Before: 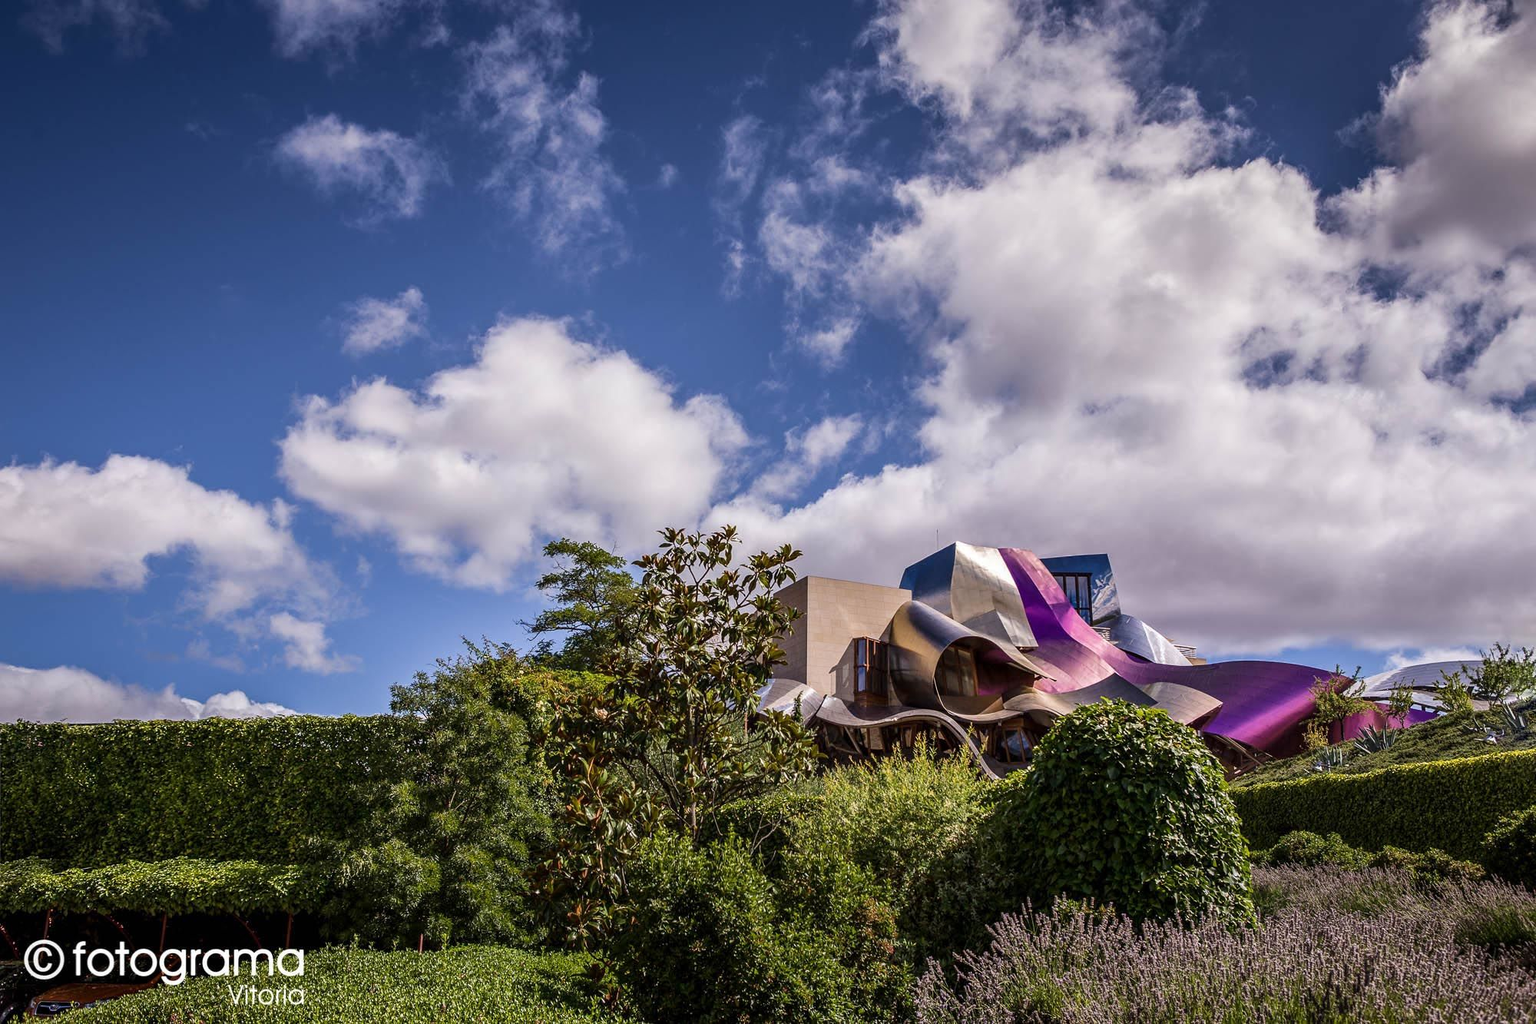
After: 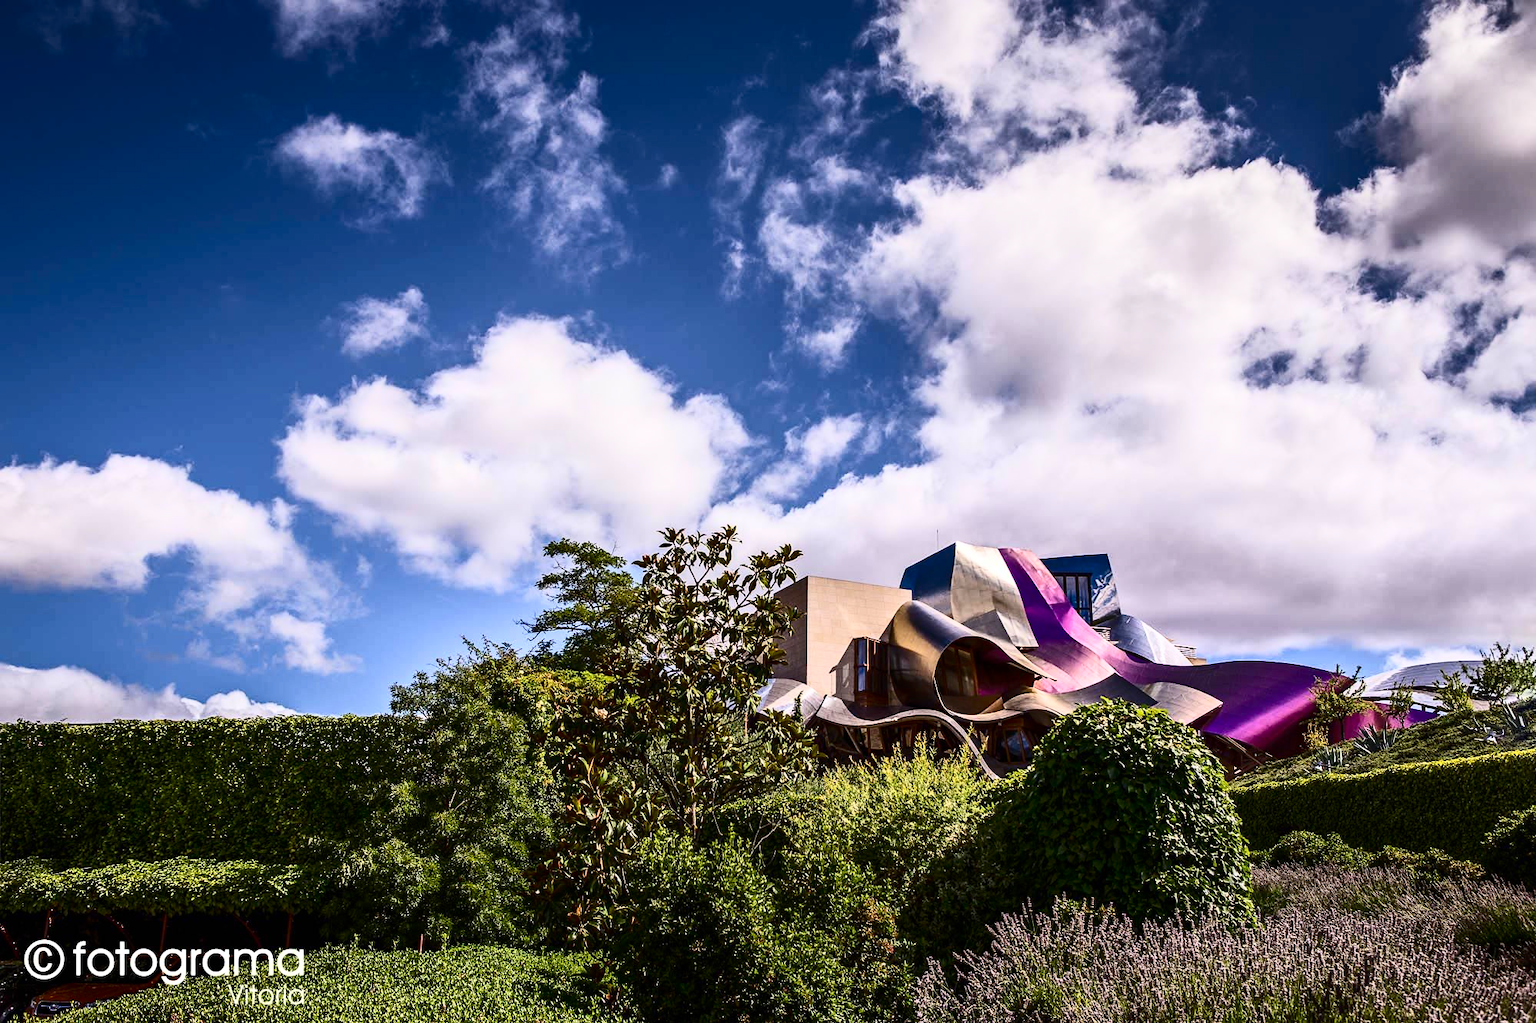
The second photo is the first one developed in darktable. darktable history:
contrast brightness saturation: contrast 0.4, brightness 0.1, saturation 0.21
base curve: exposure shift 0, preserve colors none
